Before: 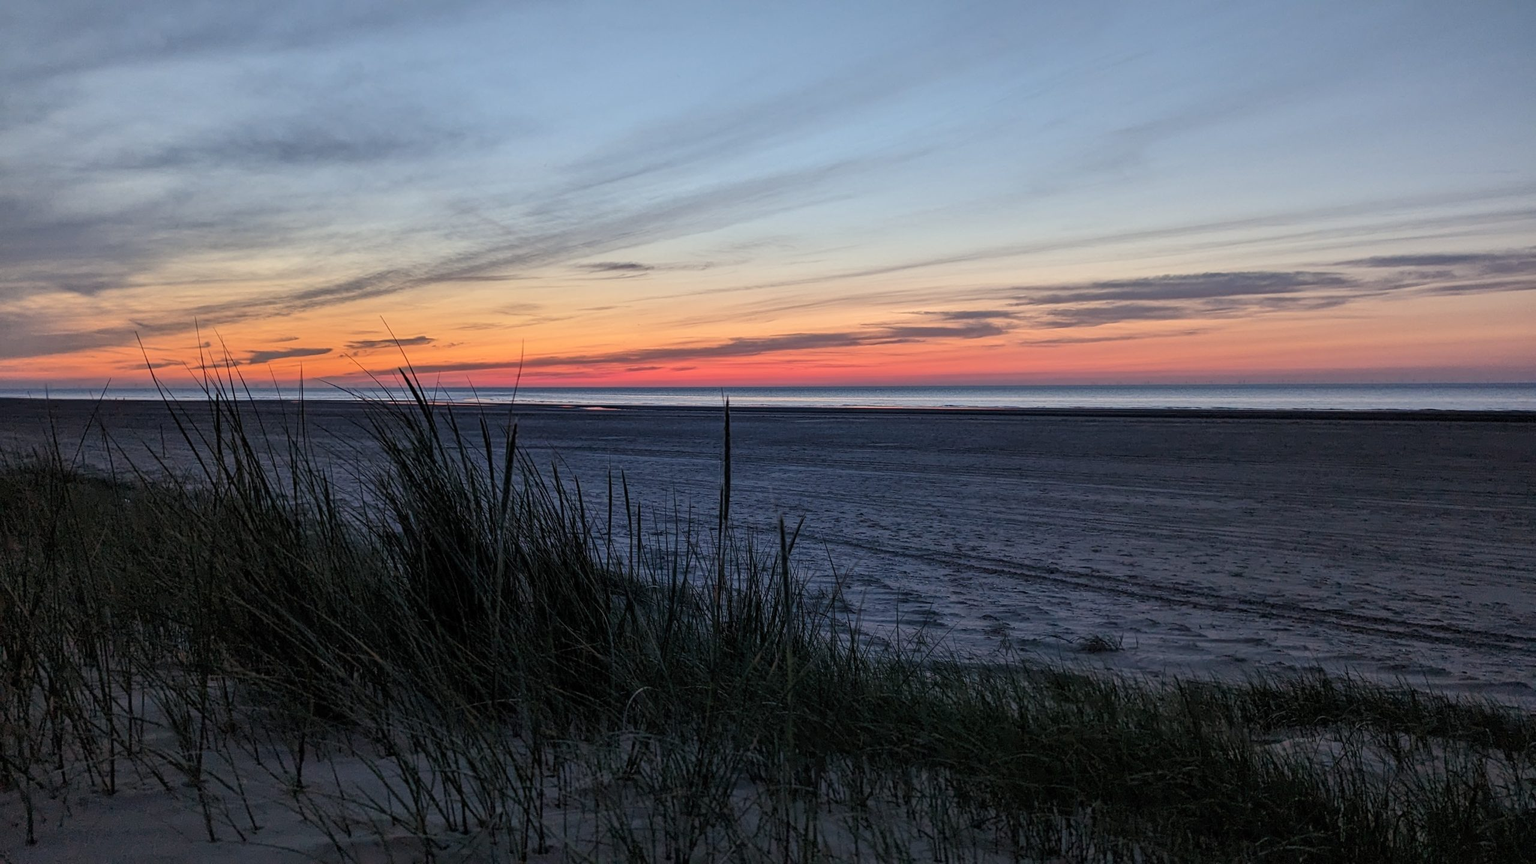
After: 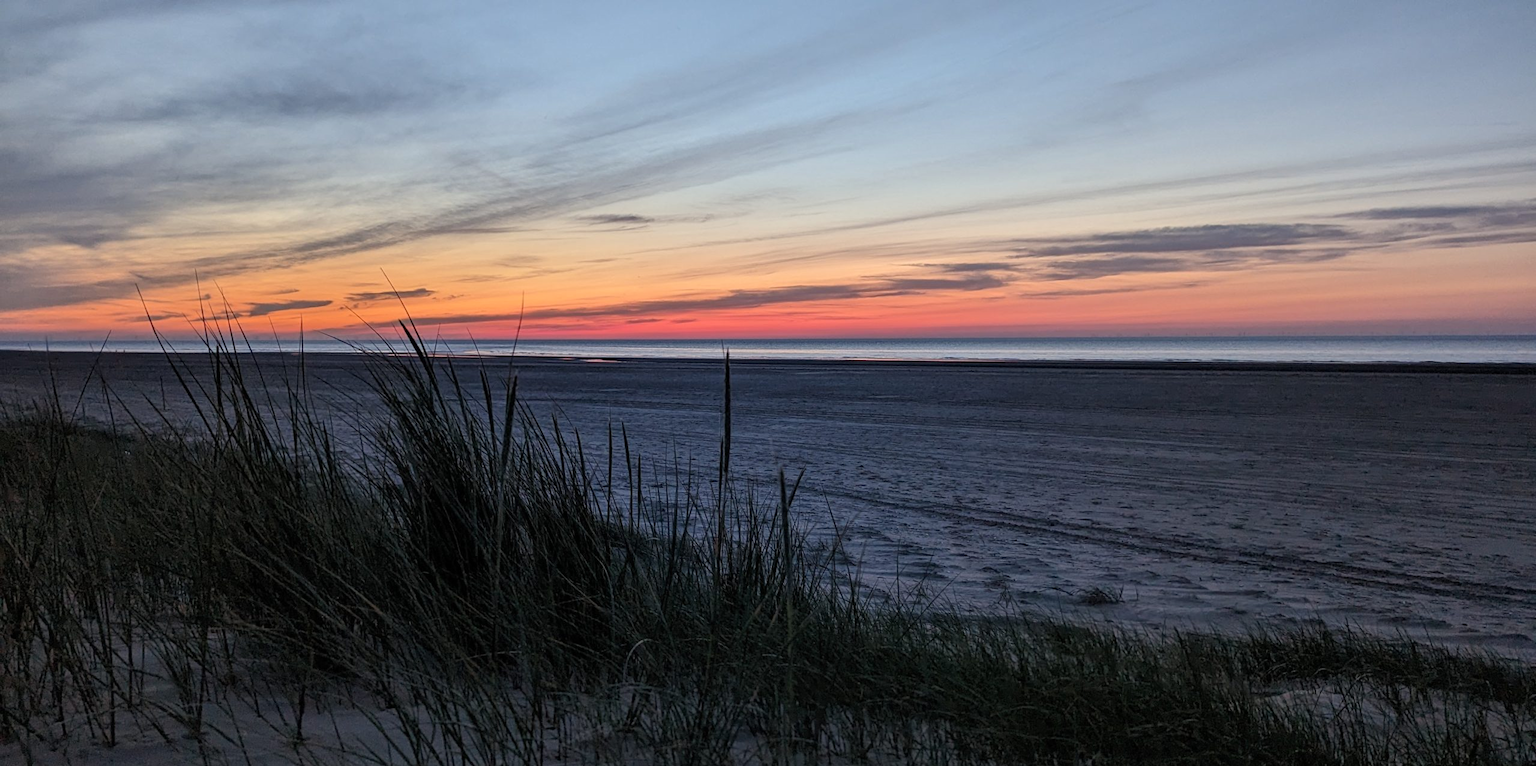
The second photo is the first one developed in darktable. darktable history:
shadows and highlights: shadows 12, white point adjustment 1.2, highlights -0.36, soften with gaussian
crop and rotate: top 5.609%, bottom 5.609%
